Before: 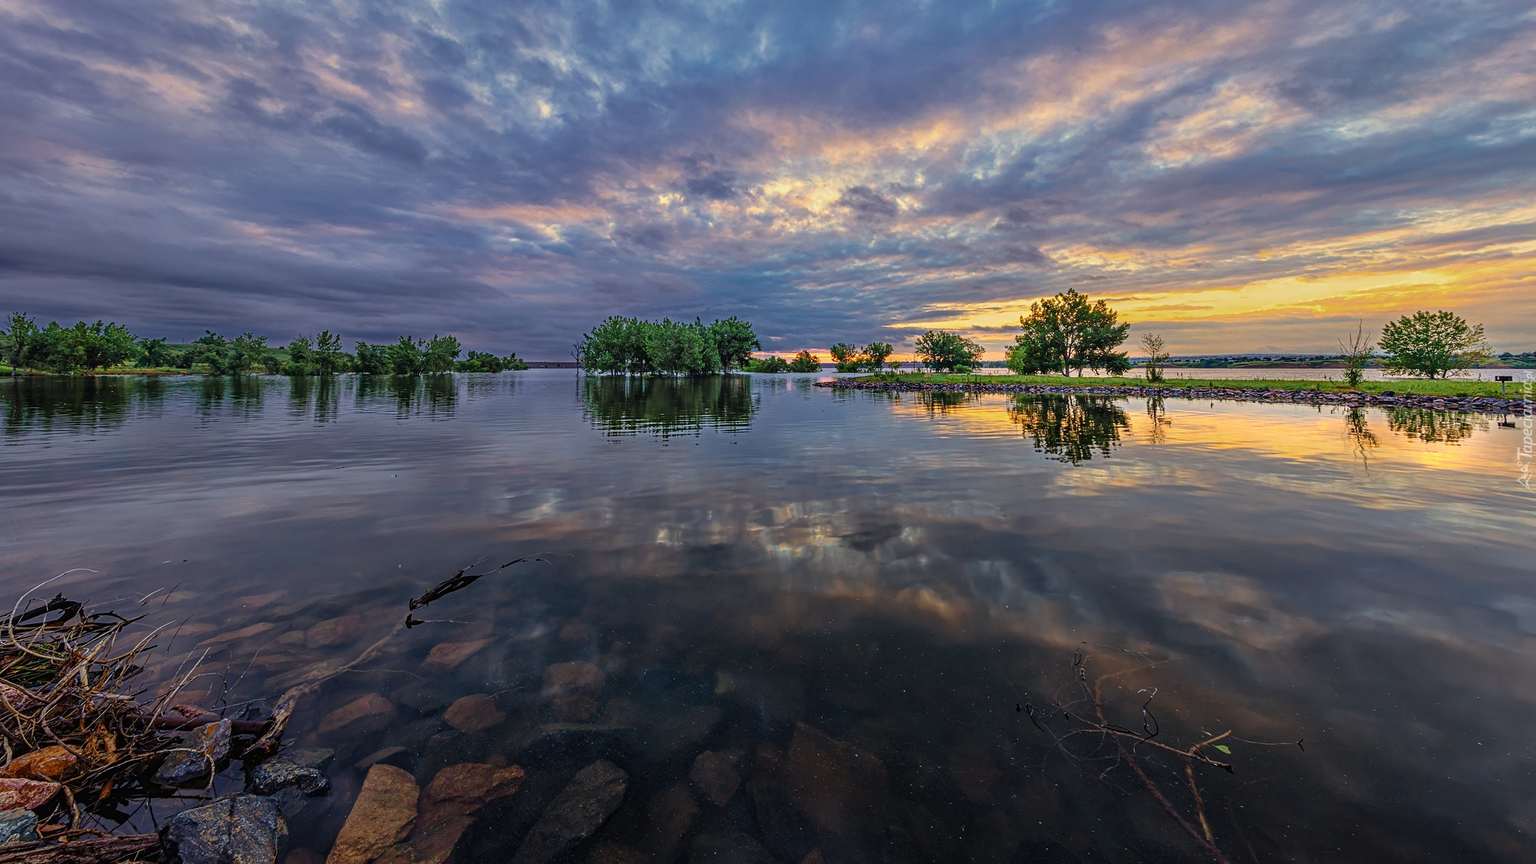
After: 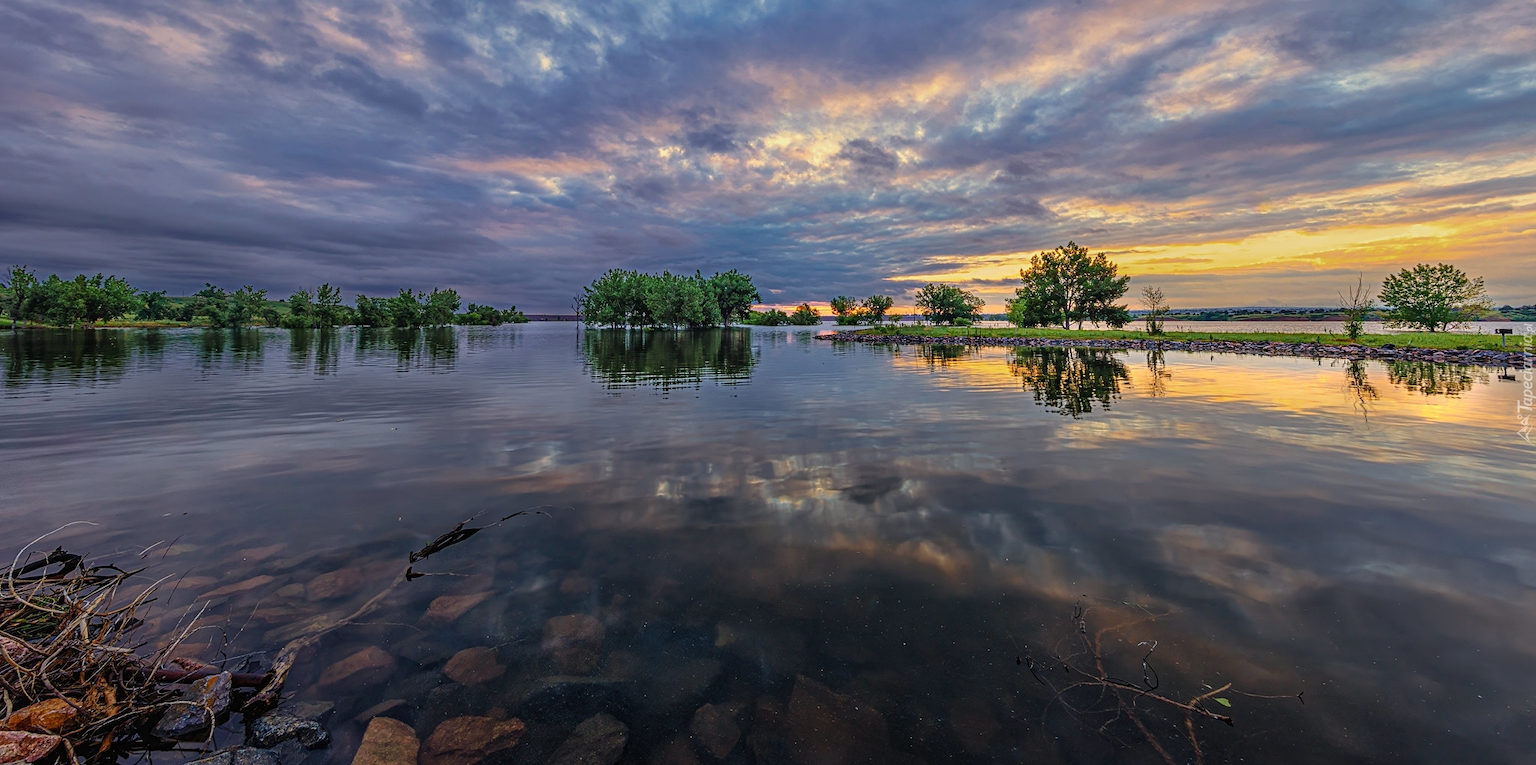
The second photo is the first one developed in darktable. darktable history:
crop and rotate: top 5.523%, bottom 5.767%
